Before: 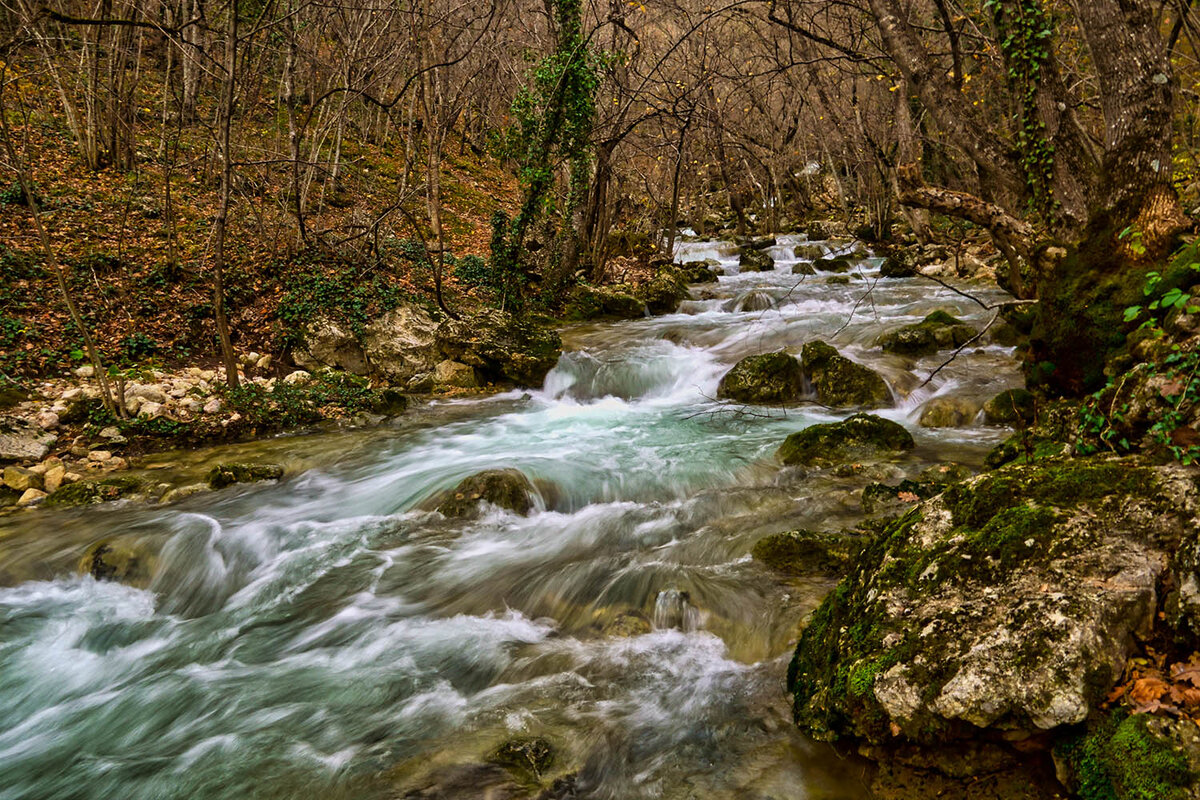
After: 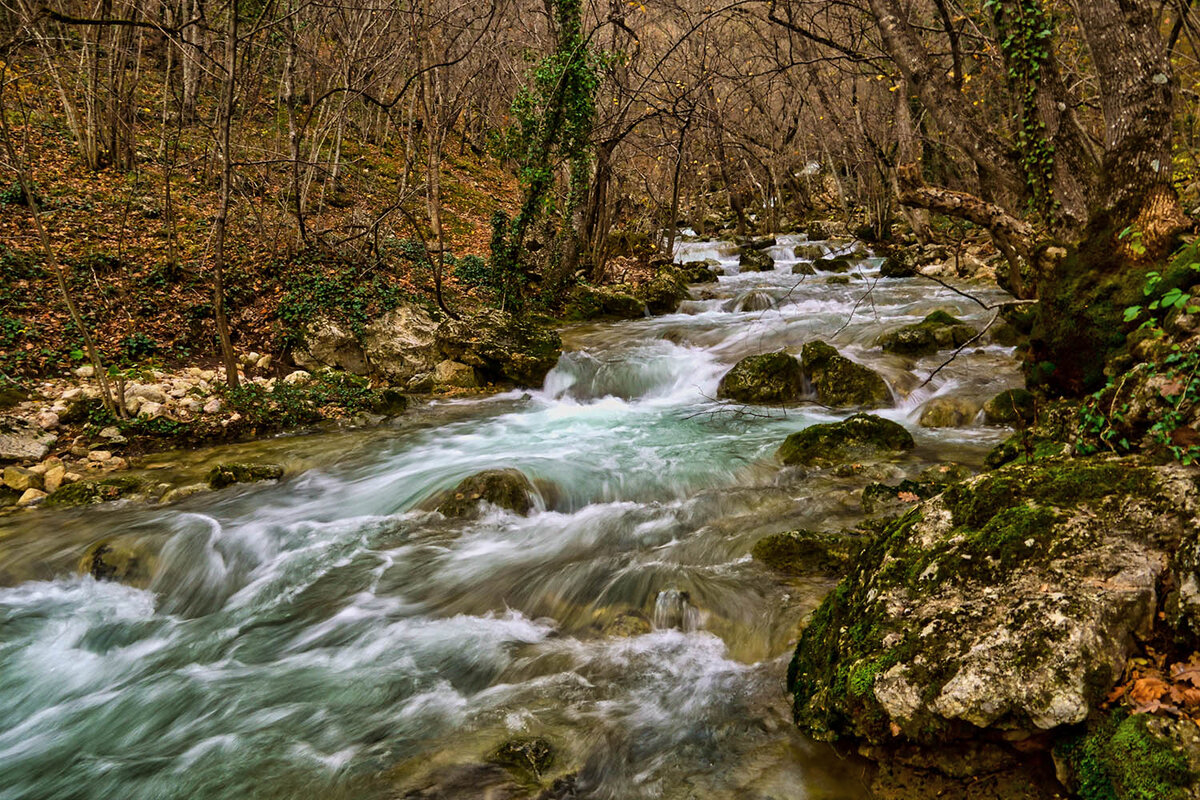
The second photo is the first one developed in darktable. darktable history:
shadows and highlights: shadows 30.84, highlights -0.04, soften with gaussian
